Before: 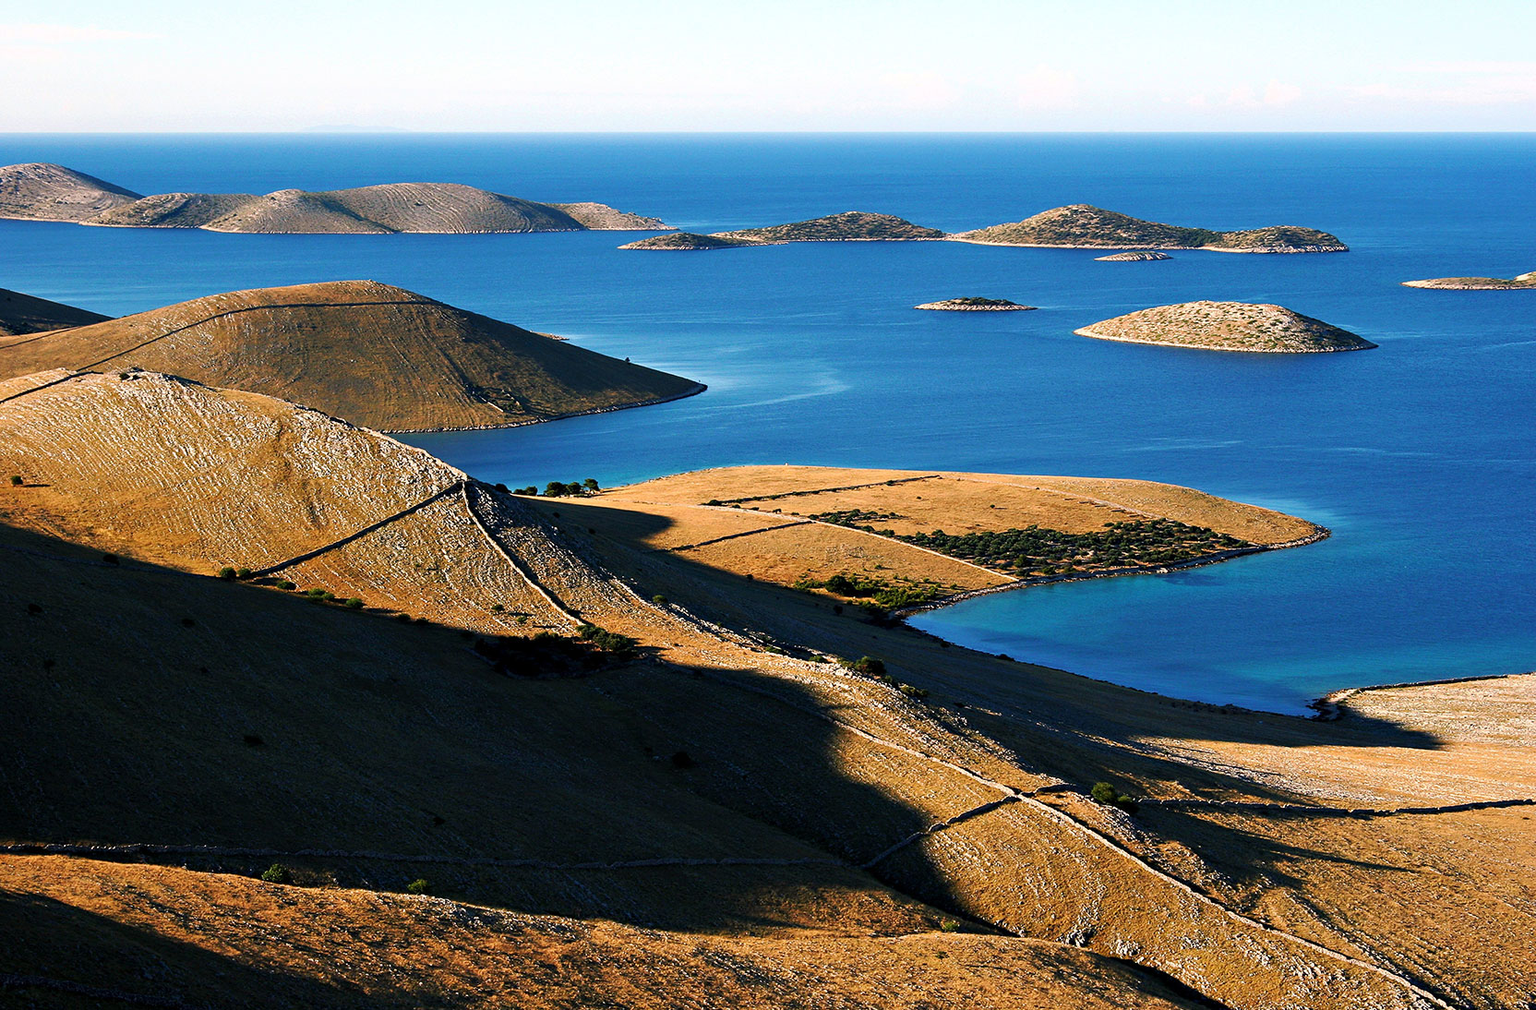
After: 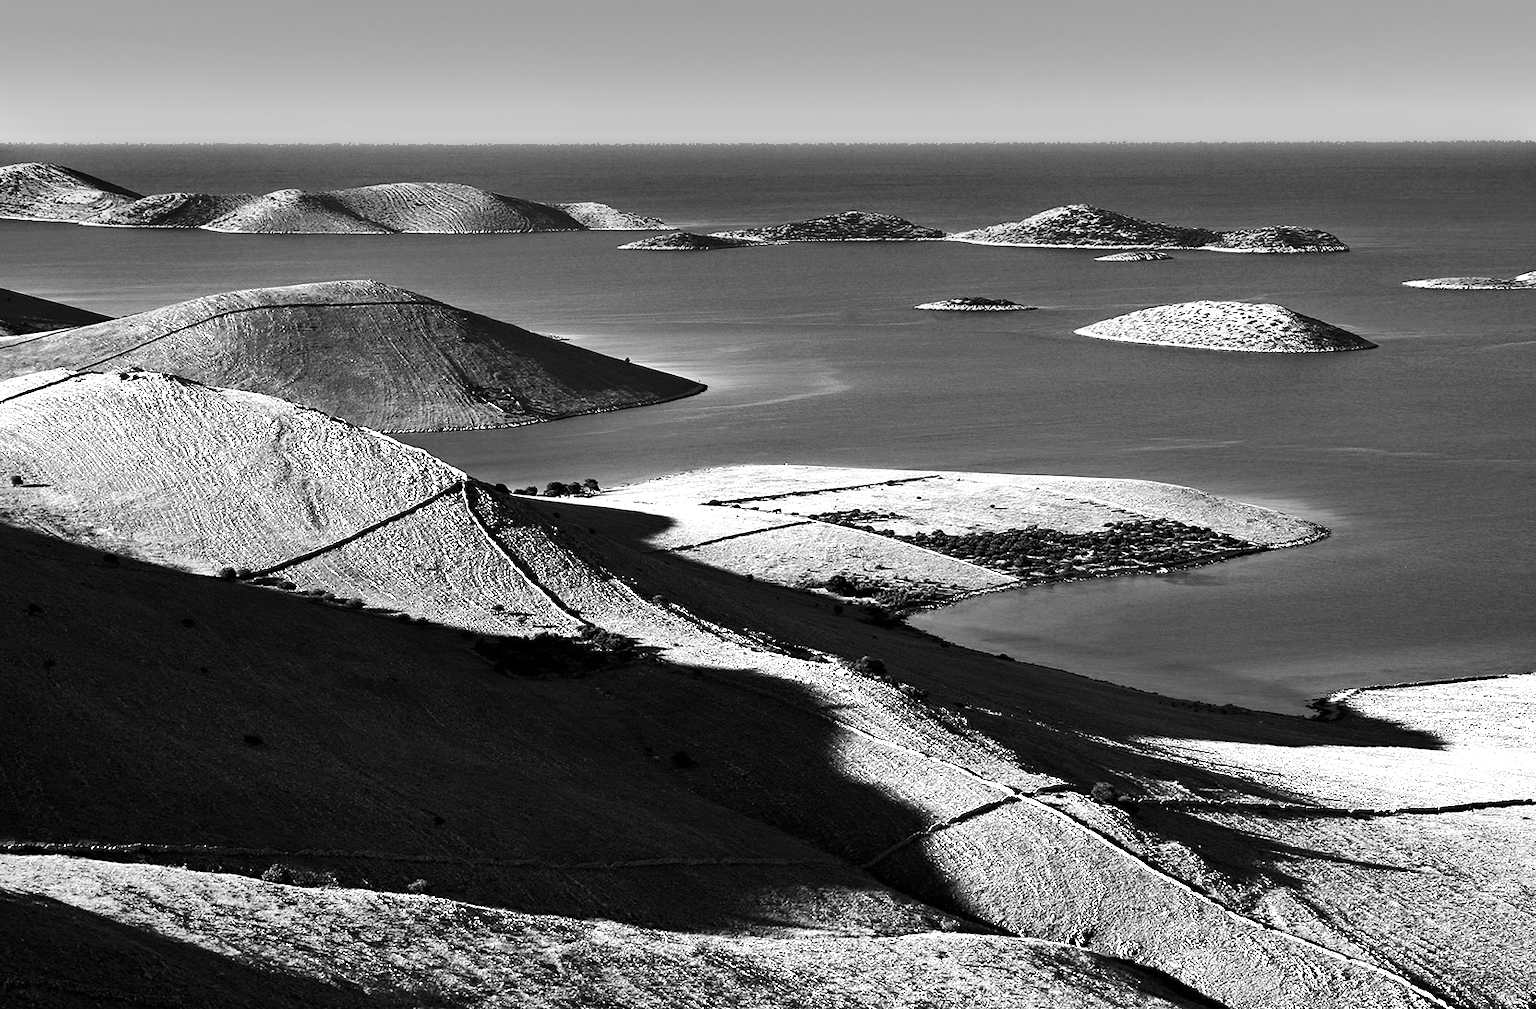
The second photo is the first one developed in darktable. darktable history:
exposure: exposure 0.6 EV, compensate highlight preservation false
tone equalizer: -8 EV -0.75 EV, -7 EV -0.7 EV, -6 EV -0.6 EV, -5 EV -0.4 EV, -3 EV 0.4 EV, -2 EV 0.6 EV, -1 EV 0.7 EV, +0 EV 0.75 EV, edges refinement/feathering 500, mask exposure compensation -1.57 EV, preserve details no
monochrome: a 26.22, b 42.67, size 0.8
shadows and highlights: soften with gaussian
